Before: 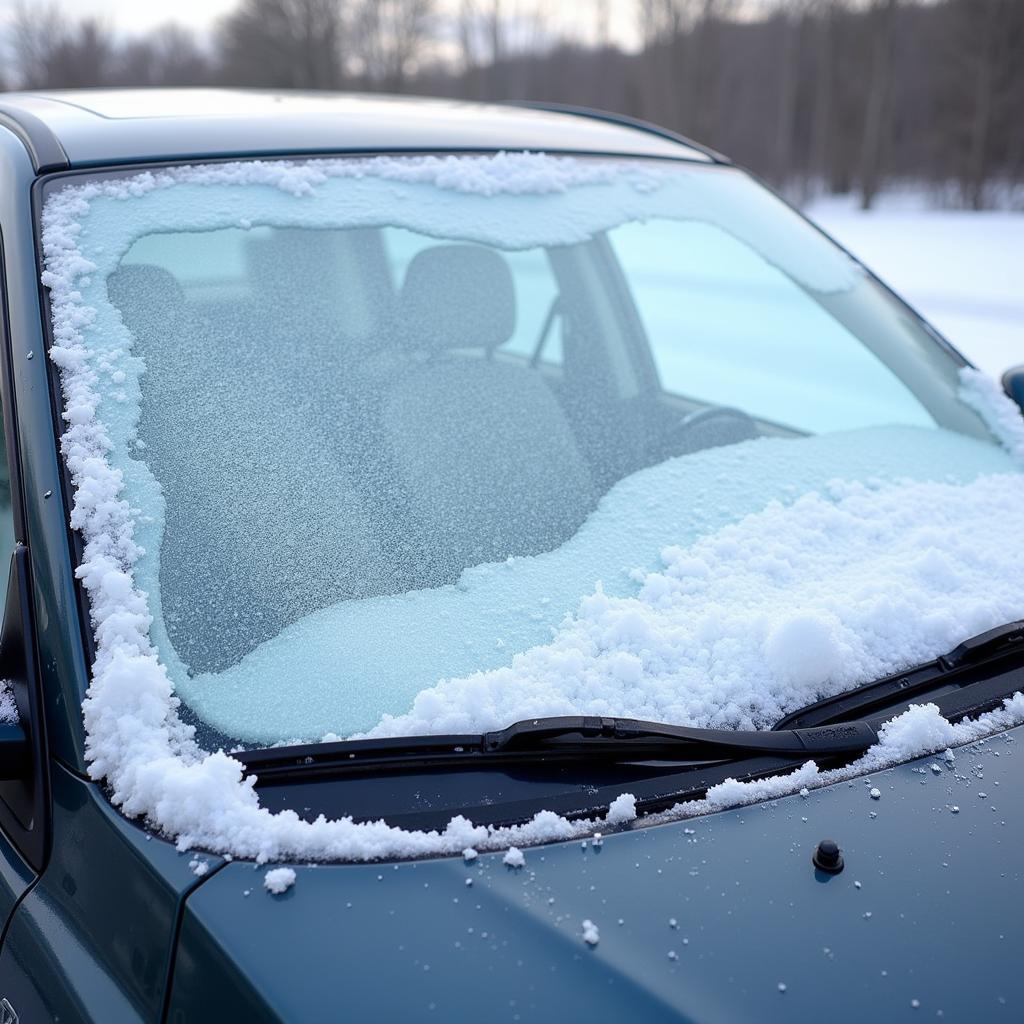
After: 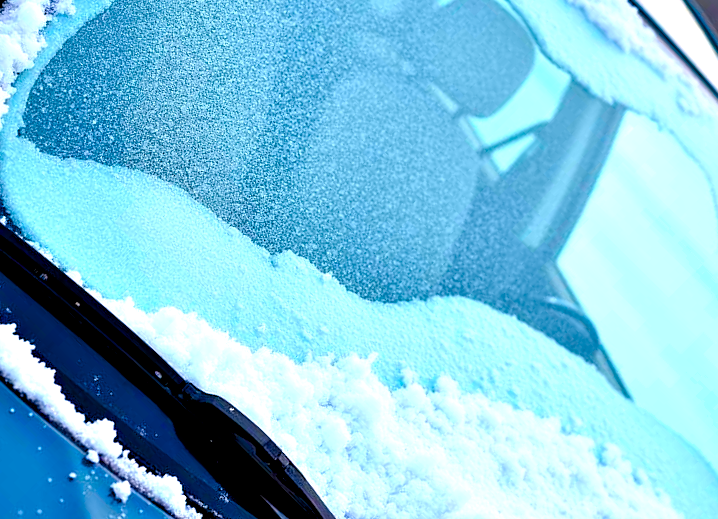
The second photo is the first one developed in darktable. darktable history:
contrast equalizer: y [[0.6 ×6], [0.55 ×6], [0 ×6], [0 ×6], [0 ×6]]
crop and rotate: angle -44.65°, top 16.547%, right 0.814%, bottom 11.704%
shadows and highlights: shadows 36.75, highlights -26.62, soften with gaussian
color balance rgb: shadows lift › chroma 2.021%, shadows lift › hue 217.77°, linear chroma grading › global chroma 49.487%, perceptual saturation grading › global saturation 21.188%, perceptual saturation grading › highlights -19.727%, perceptual saturation grading › shadows 29.749%, perceptual brilliance grading › global brilliance 11.577%, global vibrance 20%
